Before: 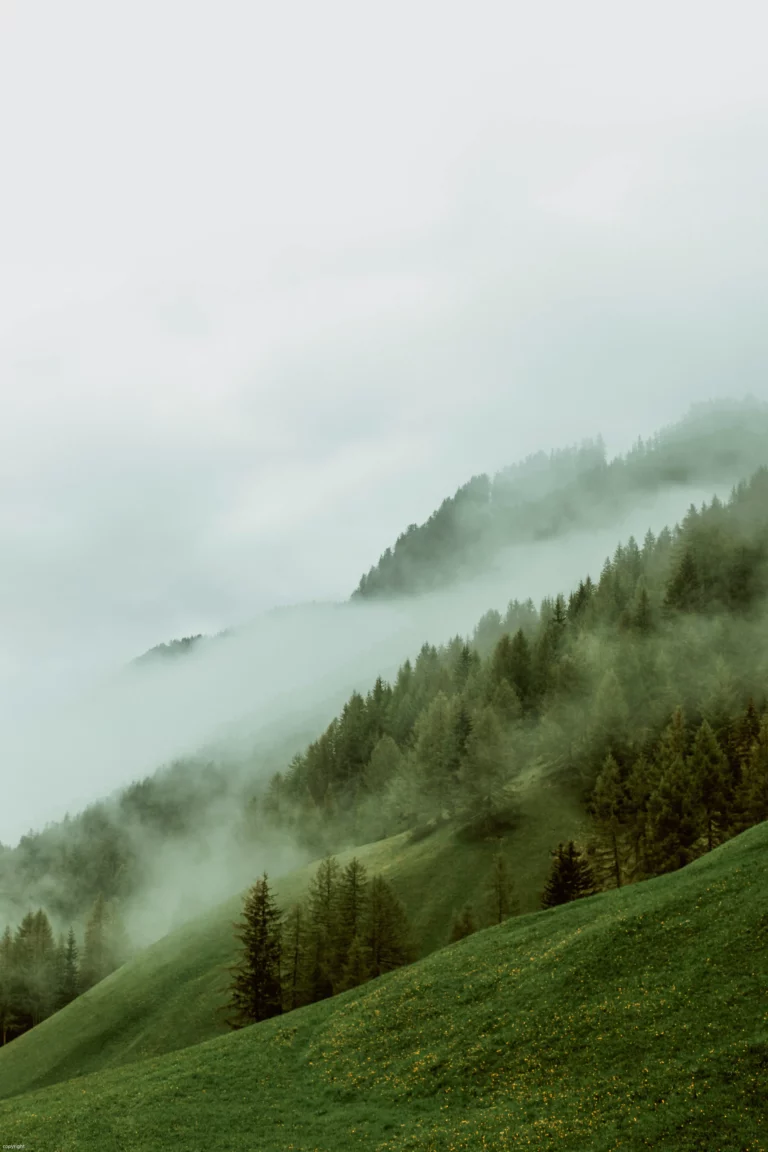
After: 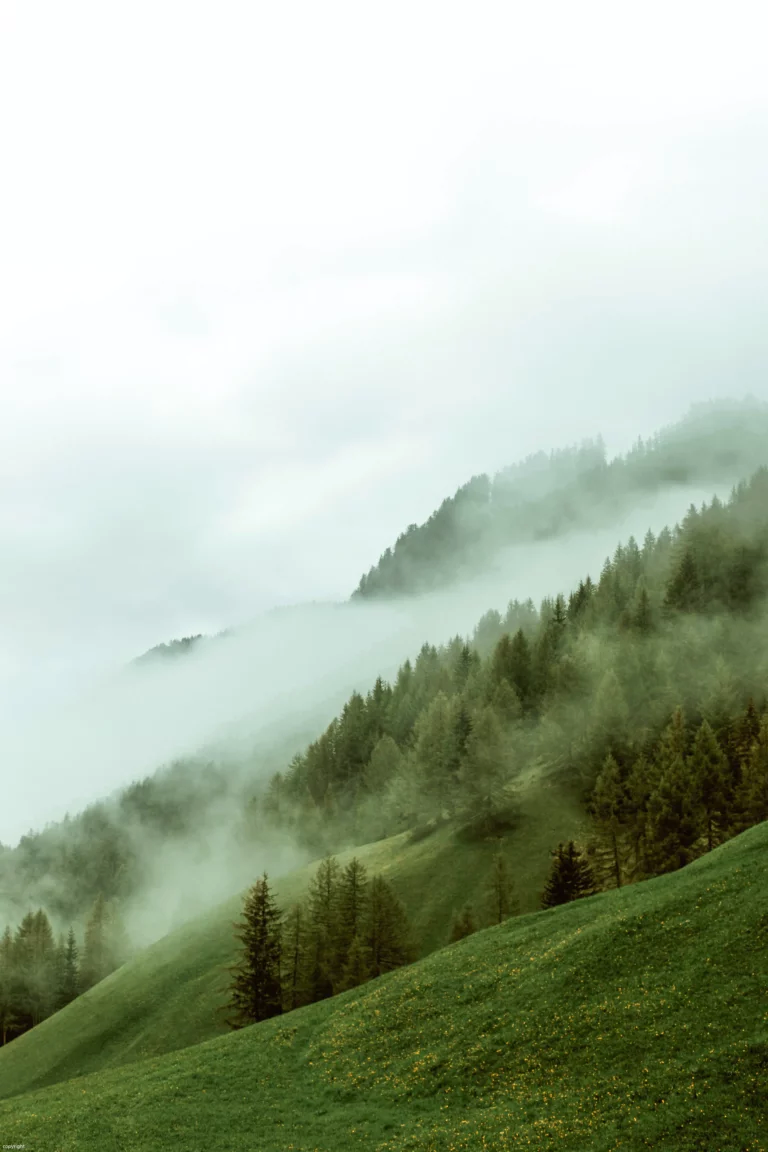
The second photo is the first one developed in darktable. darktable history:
exposure: black level correction 0, exposure 0.3 EV, compensate exposure bias true, compensate highlight preservation false
